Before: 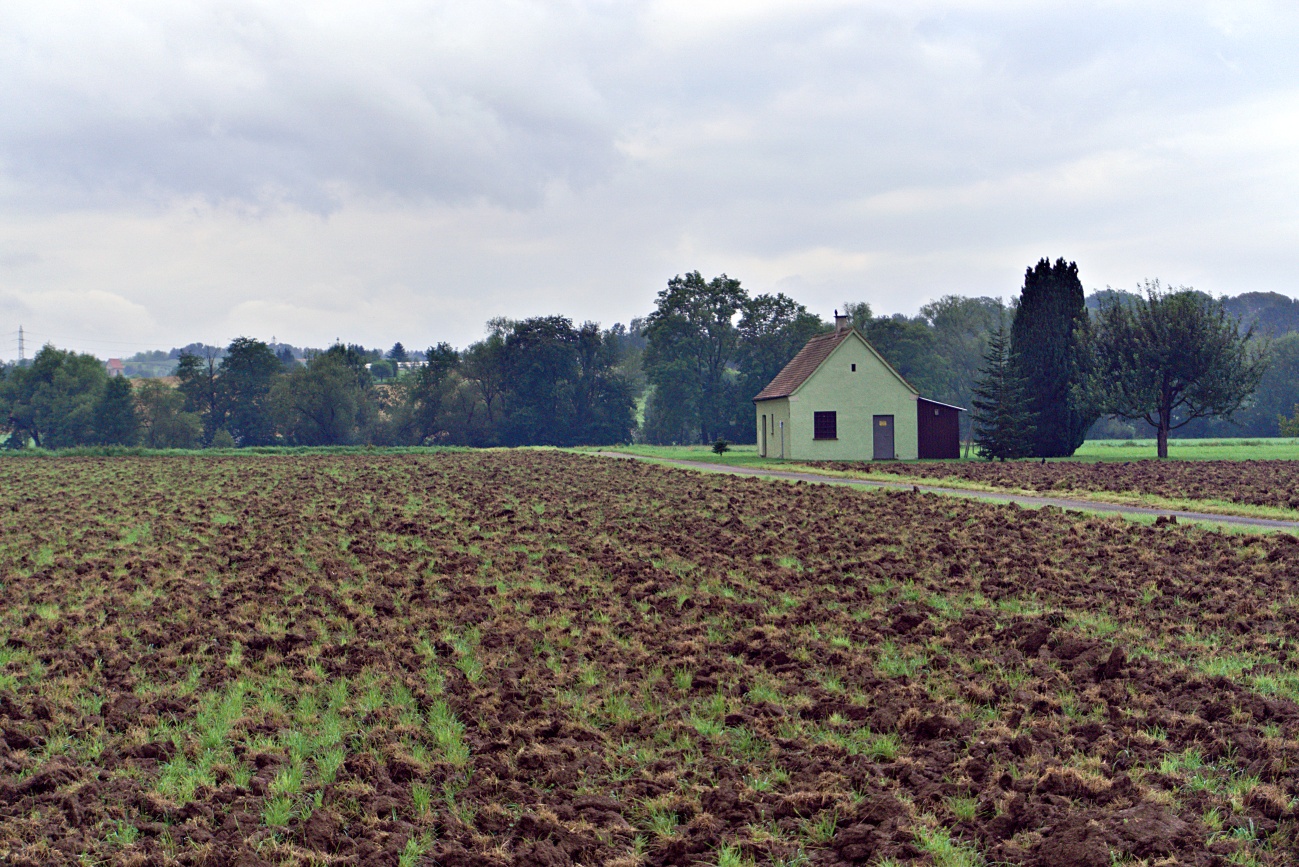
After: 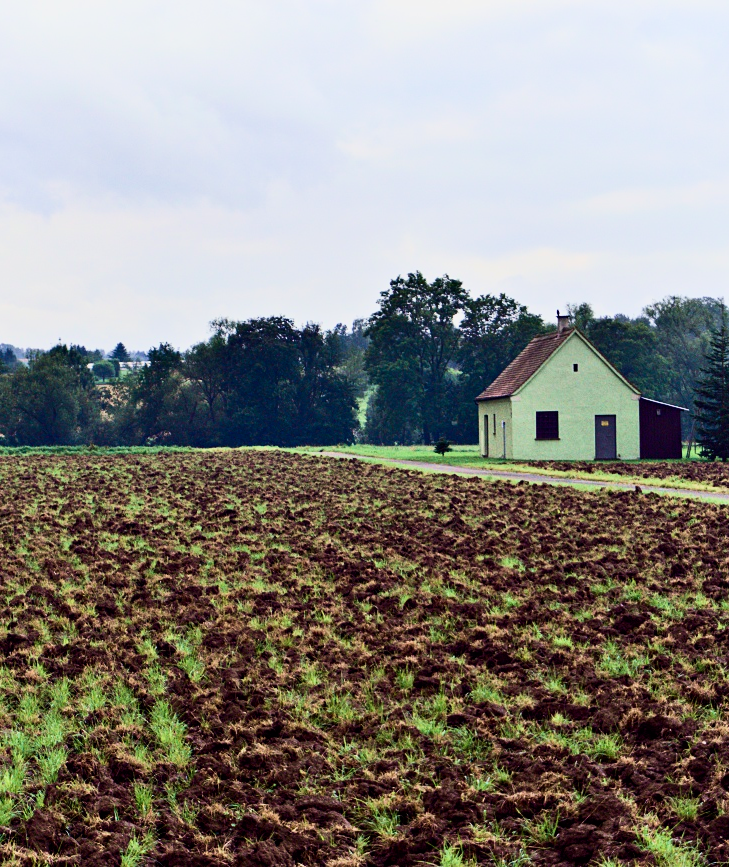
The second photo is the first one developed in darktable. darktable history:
contrast brightness saturation: contrast 0.407, brightness 0.1, saturation 0.208
crop: left 21.409%, right 22.455%
velvia: on, module defaults
filmic rgb: black relative exposure -7.65 EV, white relative exposure 4.56 EV, threshold 2.99 EV, hardness 3.61, enable highlight reconstruction true
